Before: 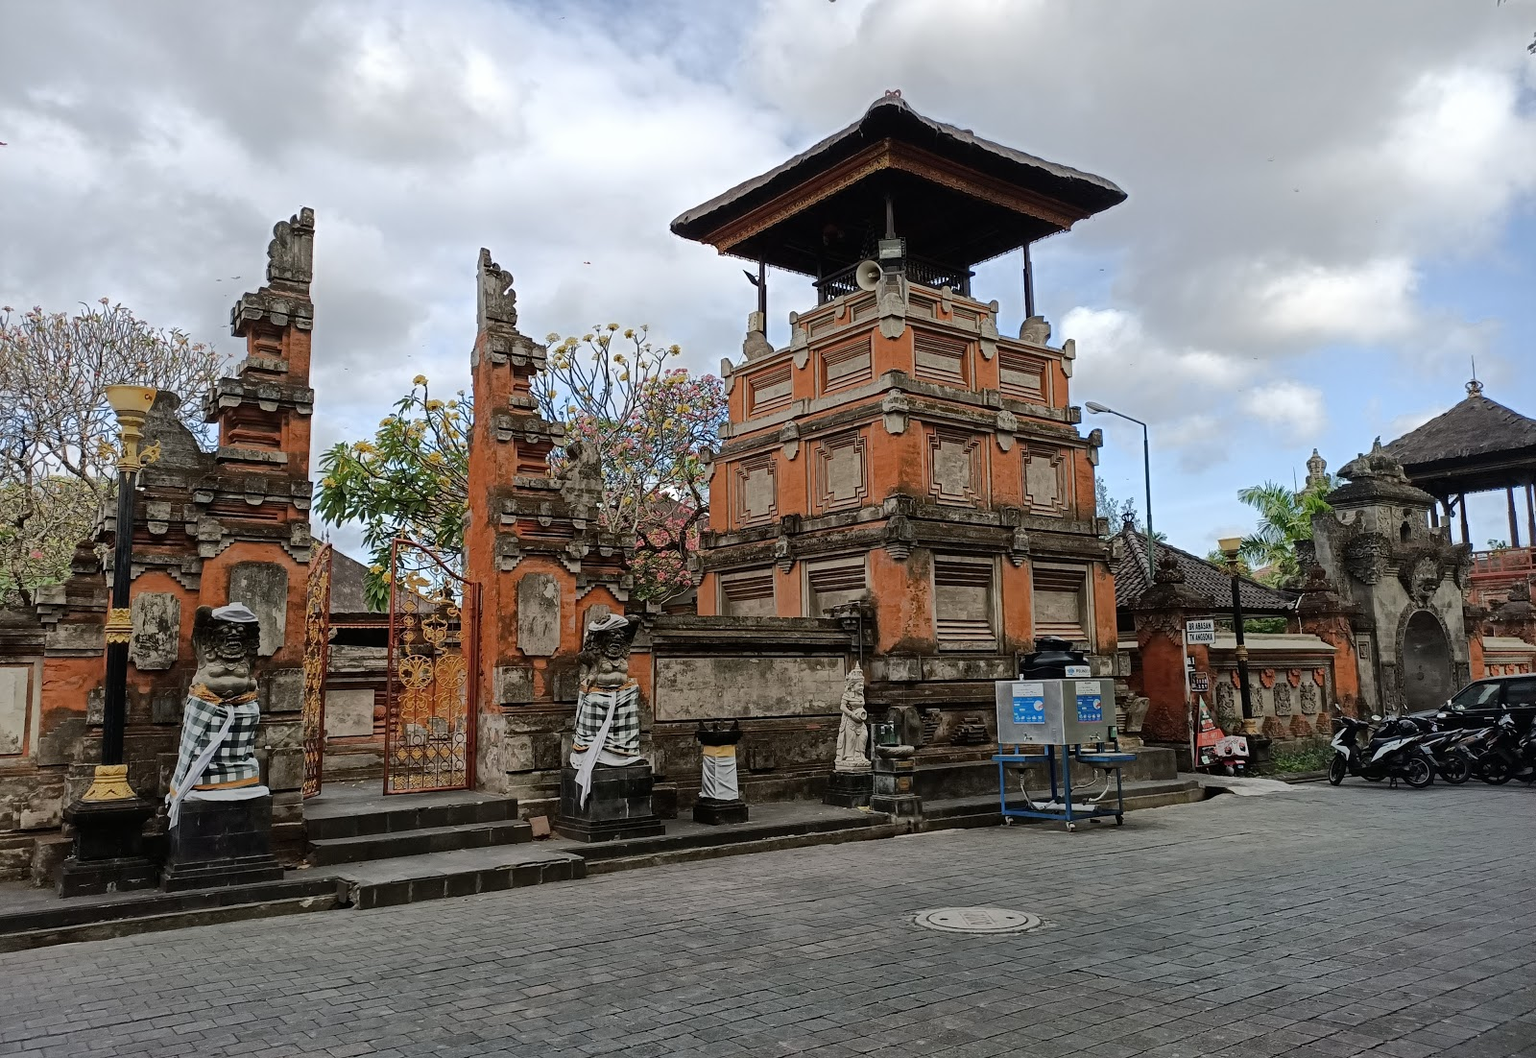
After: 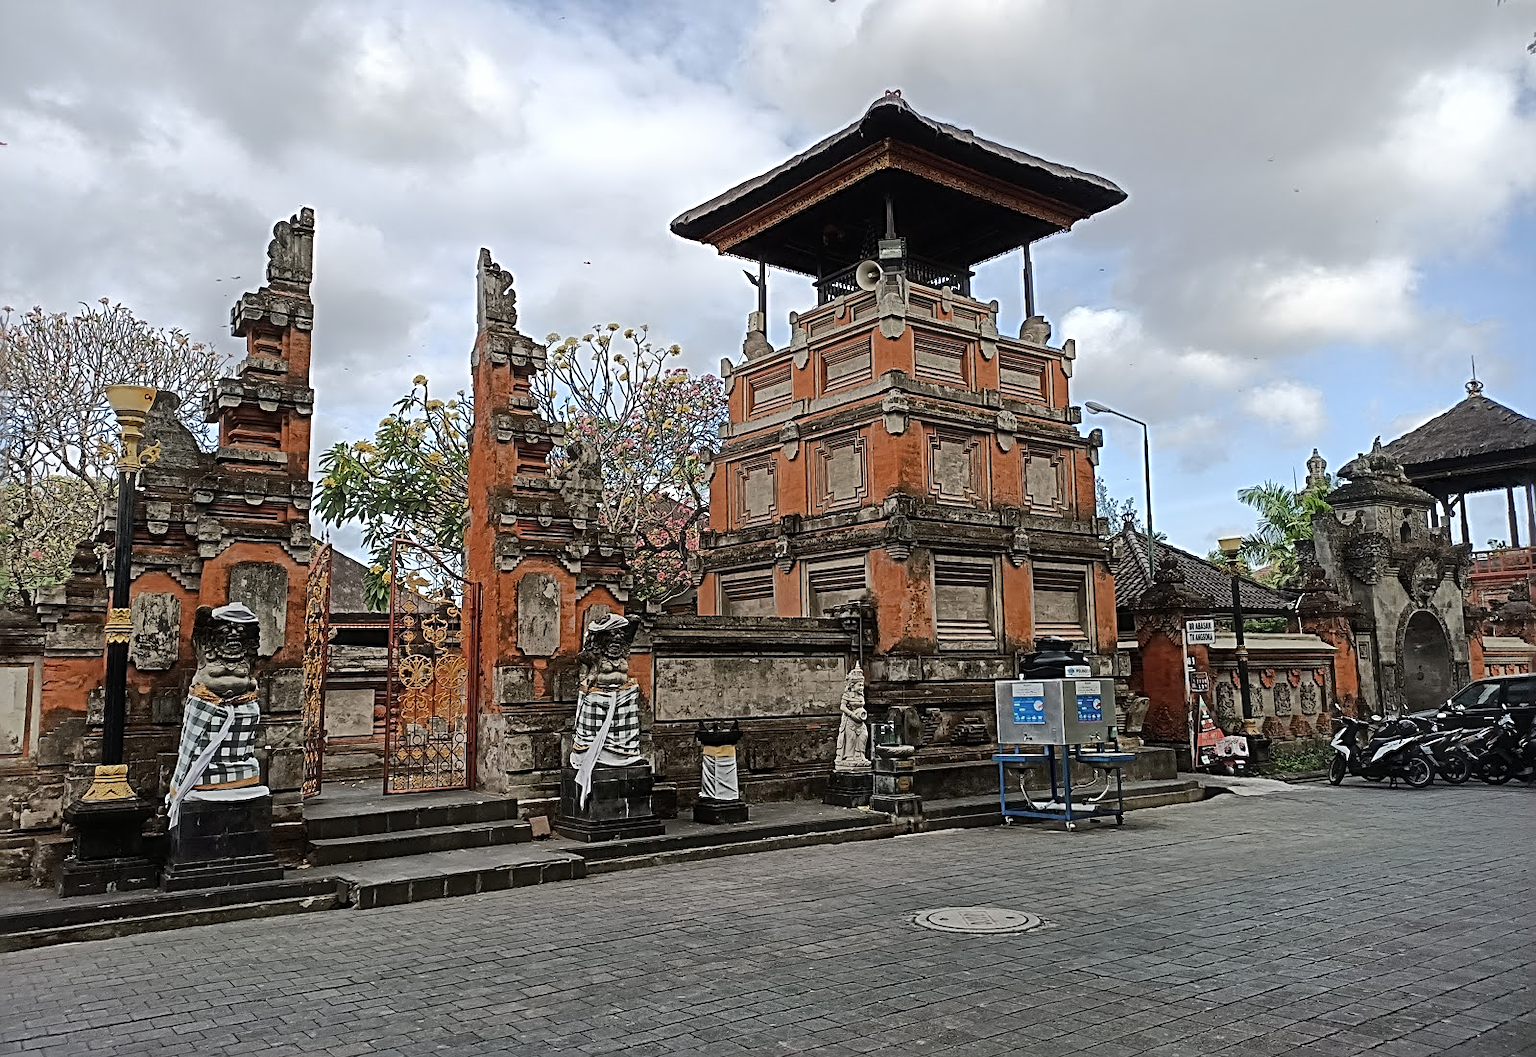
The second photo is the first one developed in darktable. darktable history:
base curve: preserve colors none
haze removal: strength -0.05
sharpen: radius 3.025, amount 0.757
